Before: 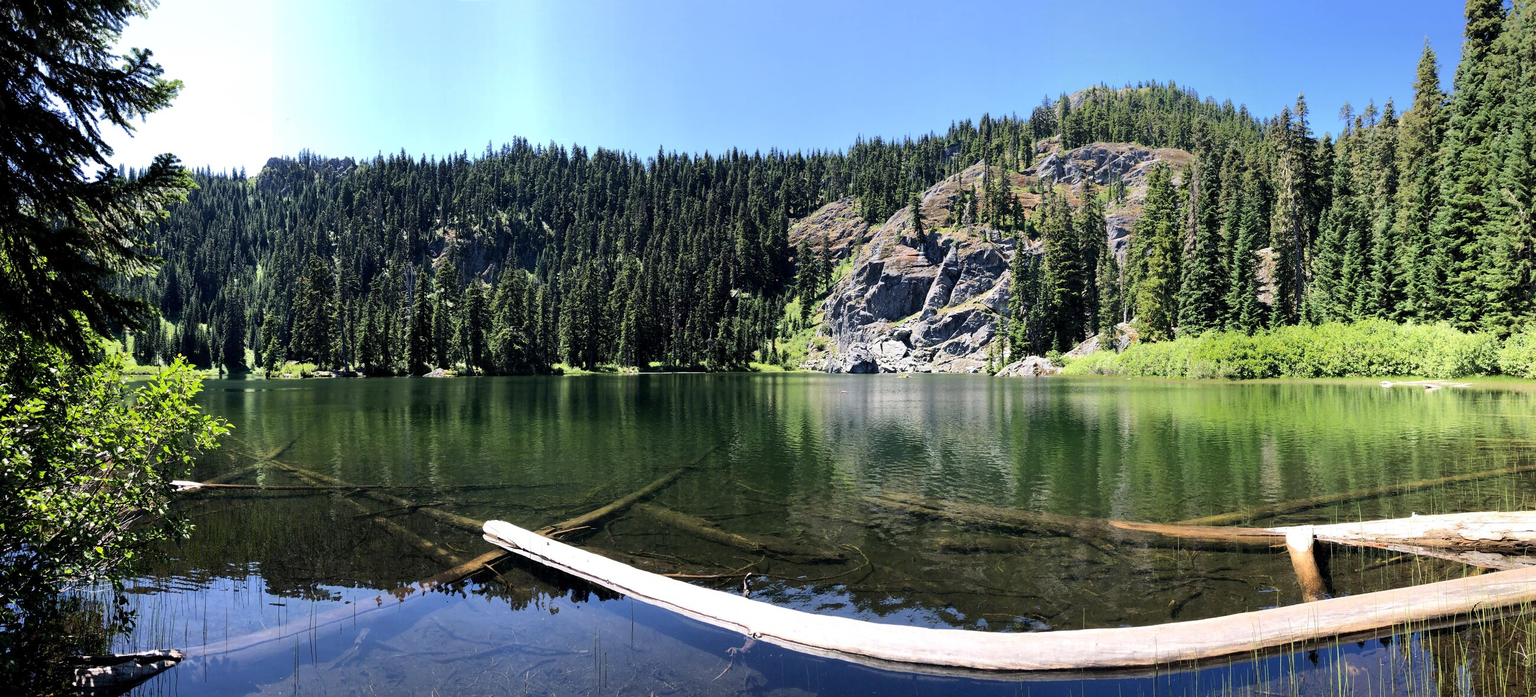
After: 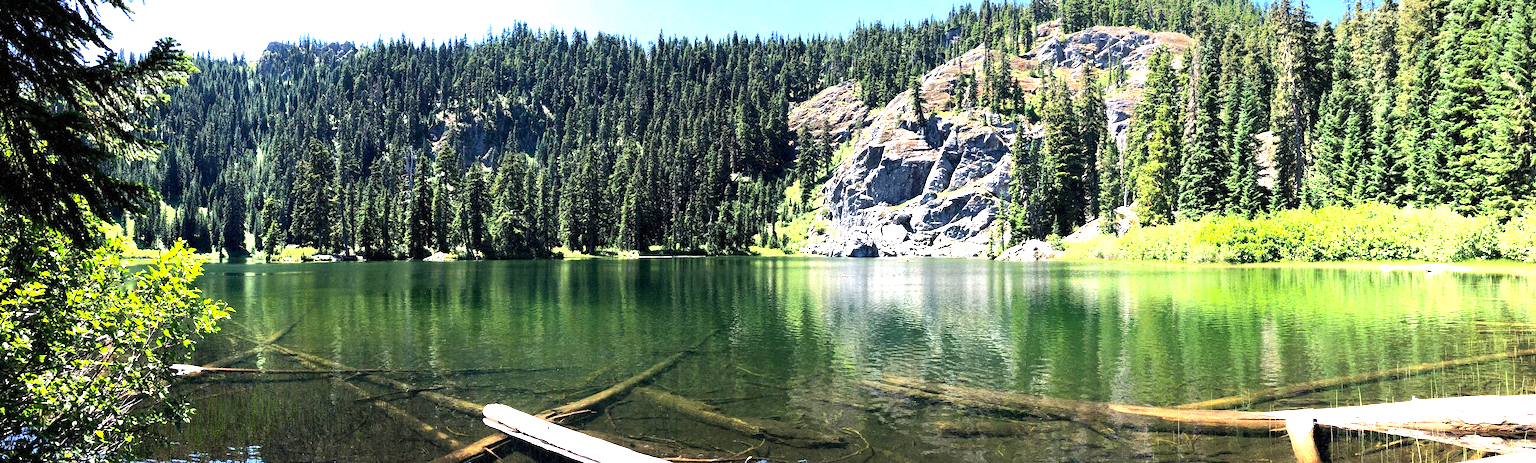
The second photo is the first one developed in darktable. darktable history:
crop: top 16.727%, bottom 16.727%
grain: mid-tones bias 0%
exposure: black level correction 0, exposure 1.2 EV, compensate exposure bias true, compensate highlight preservation false
